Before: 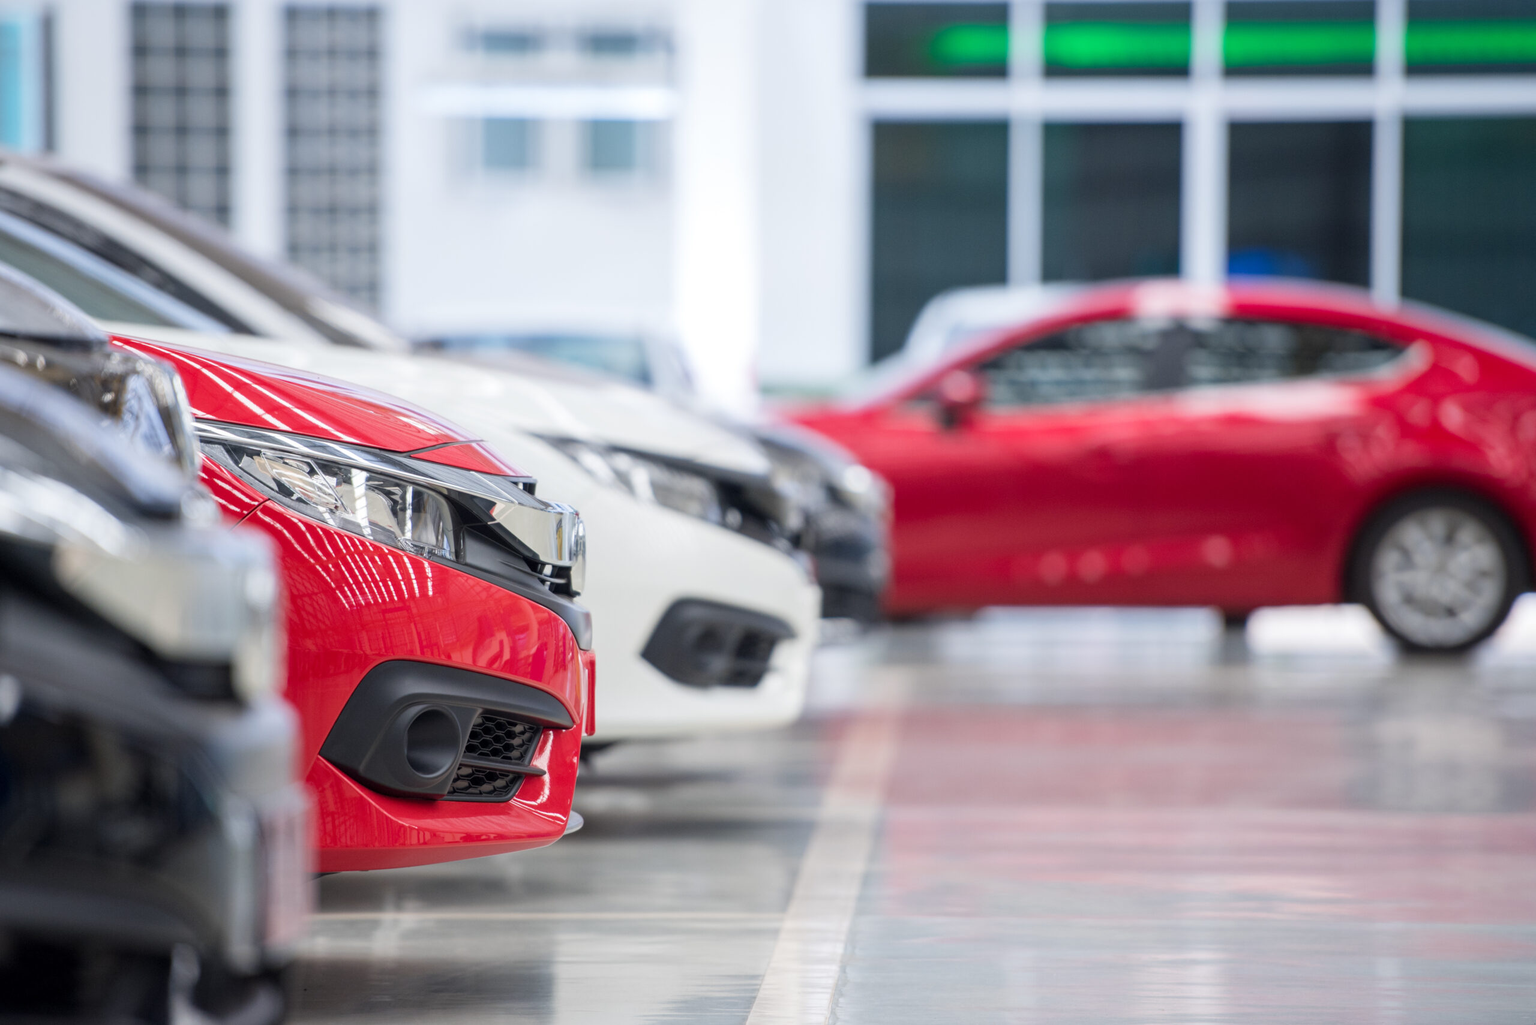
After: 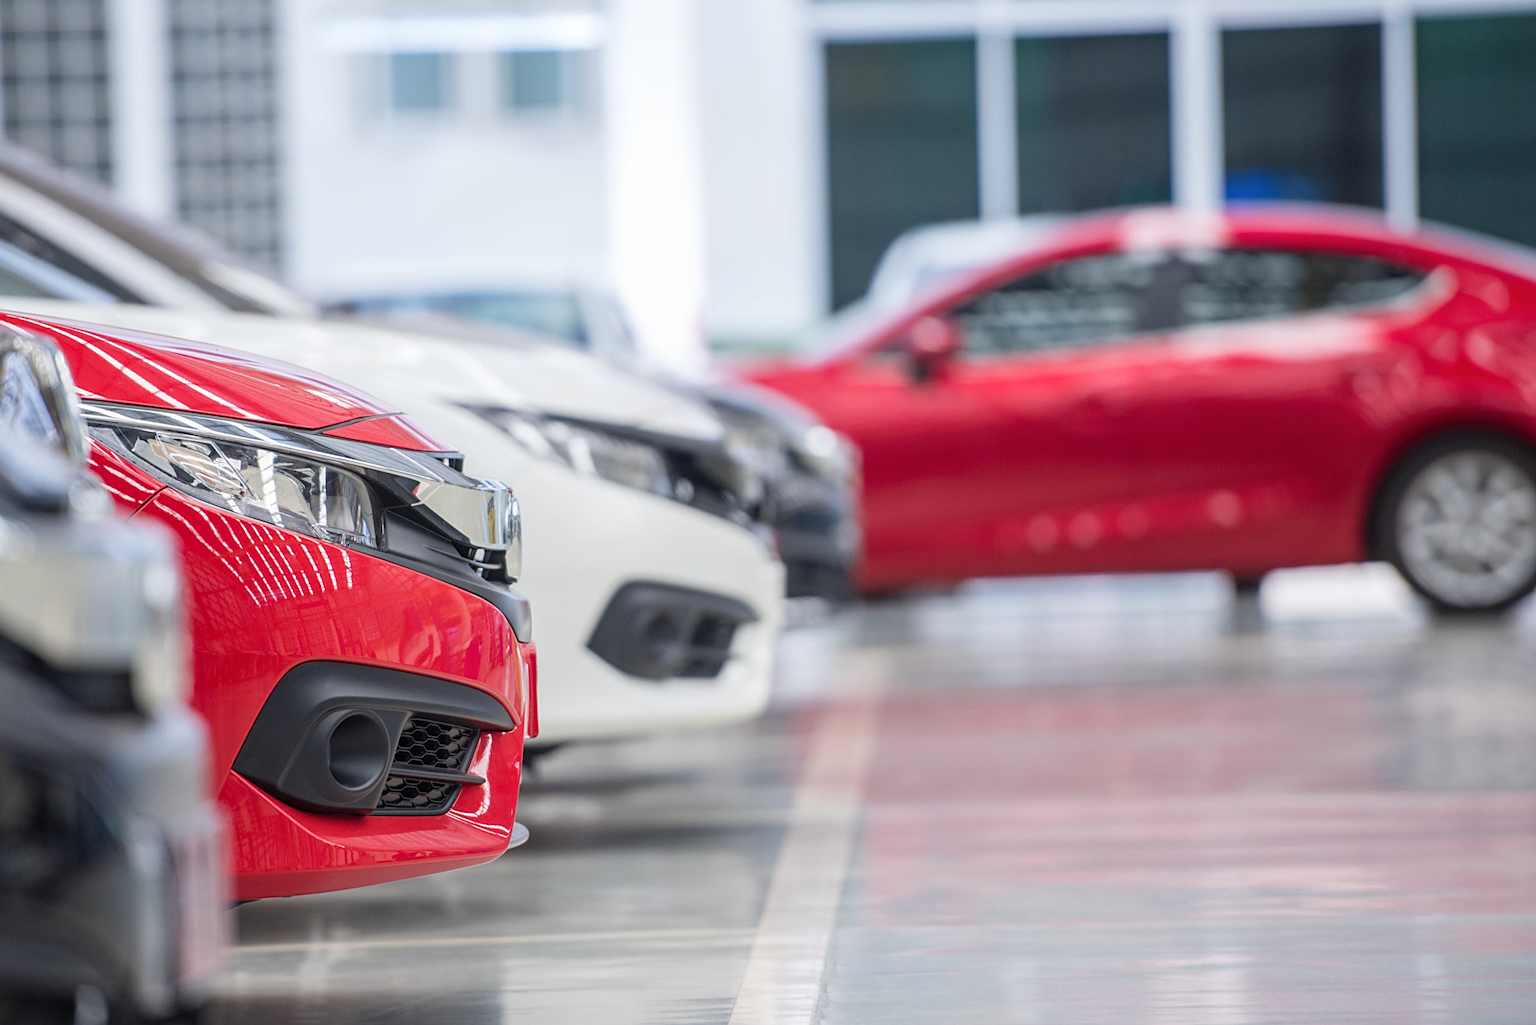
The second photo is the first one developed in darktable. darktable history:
local contrast: detail 110%
sharpen: on, module defaults
crop and rotate: angle 1.96°, left 5.673%, top 5.673%
